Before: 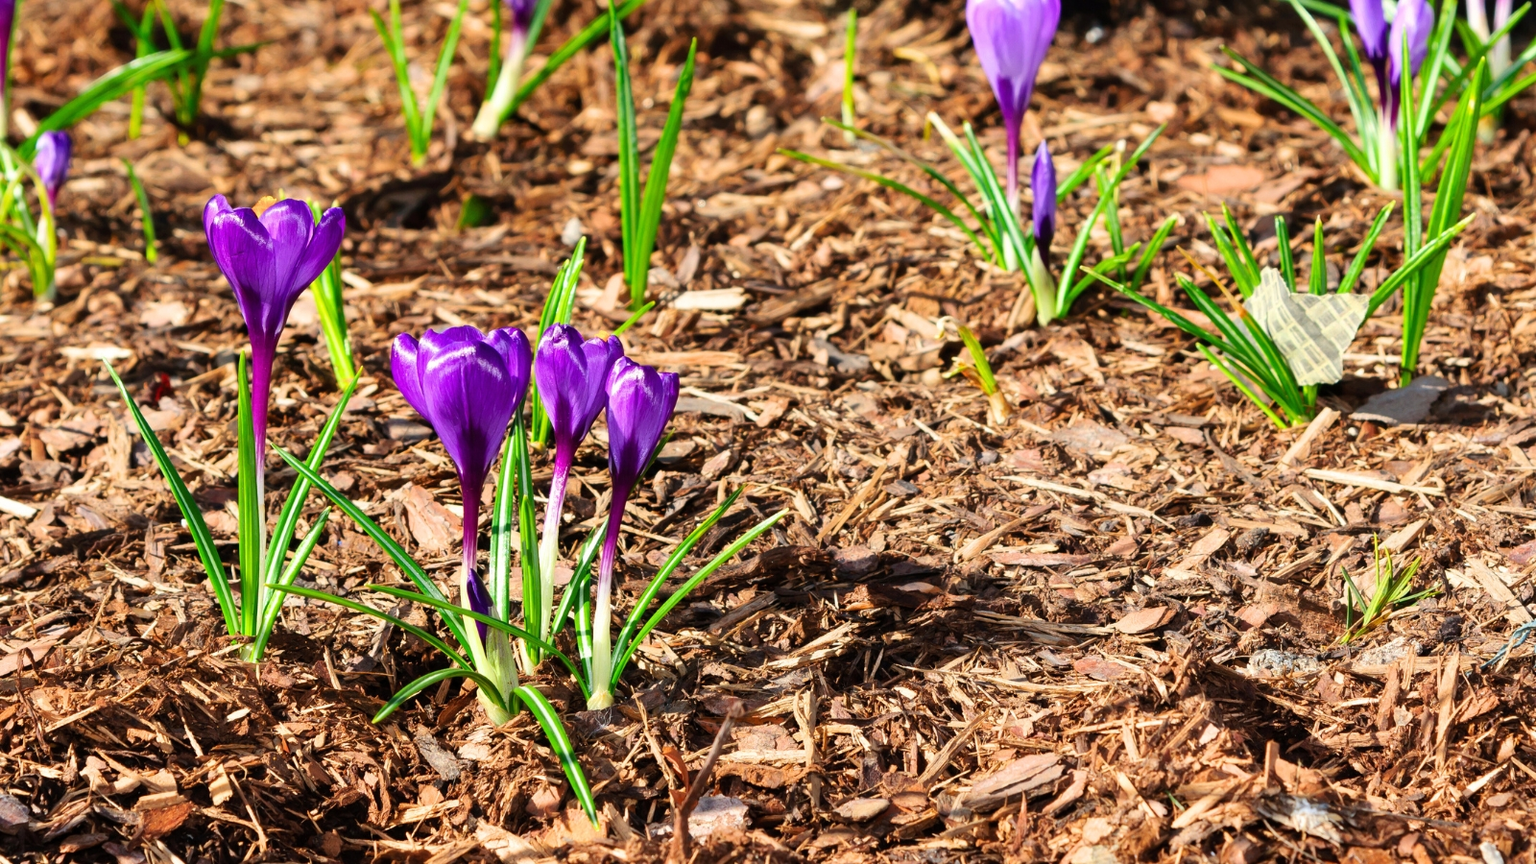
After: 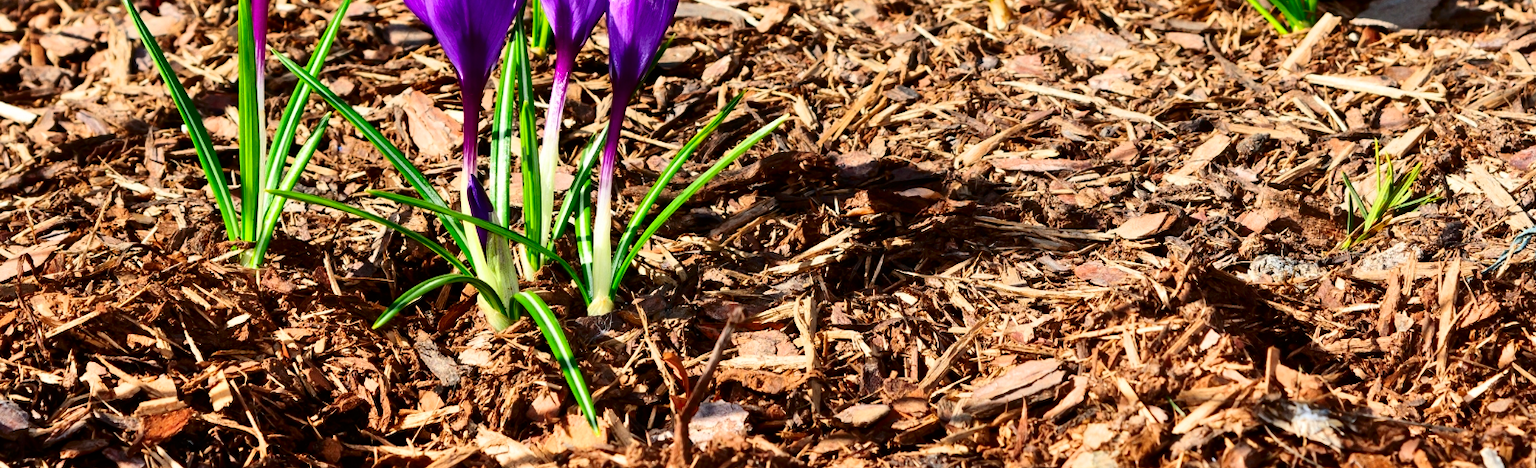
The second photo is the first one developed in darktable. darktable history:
crop and rotate: top 45.735%, right 0.019%
shadows and highlights: low approximation 0.01, soften with gaussian
contrast brightness saturation: contrast 0.195, brightness -0.107, saturation 0.098
